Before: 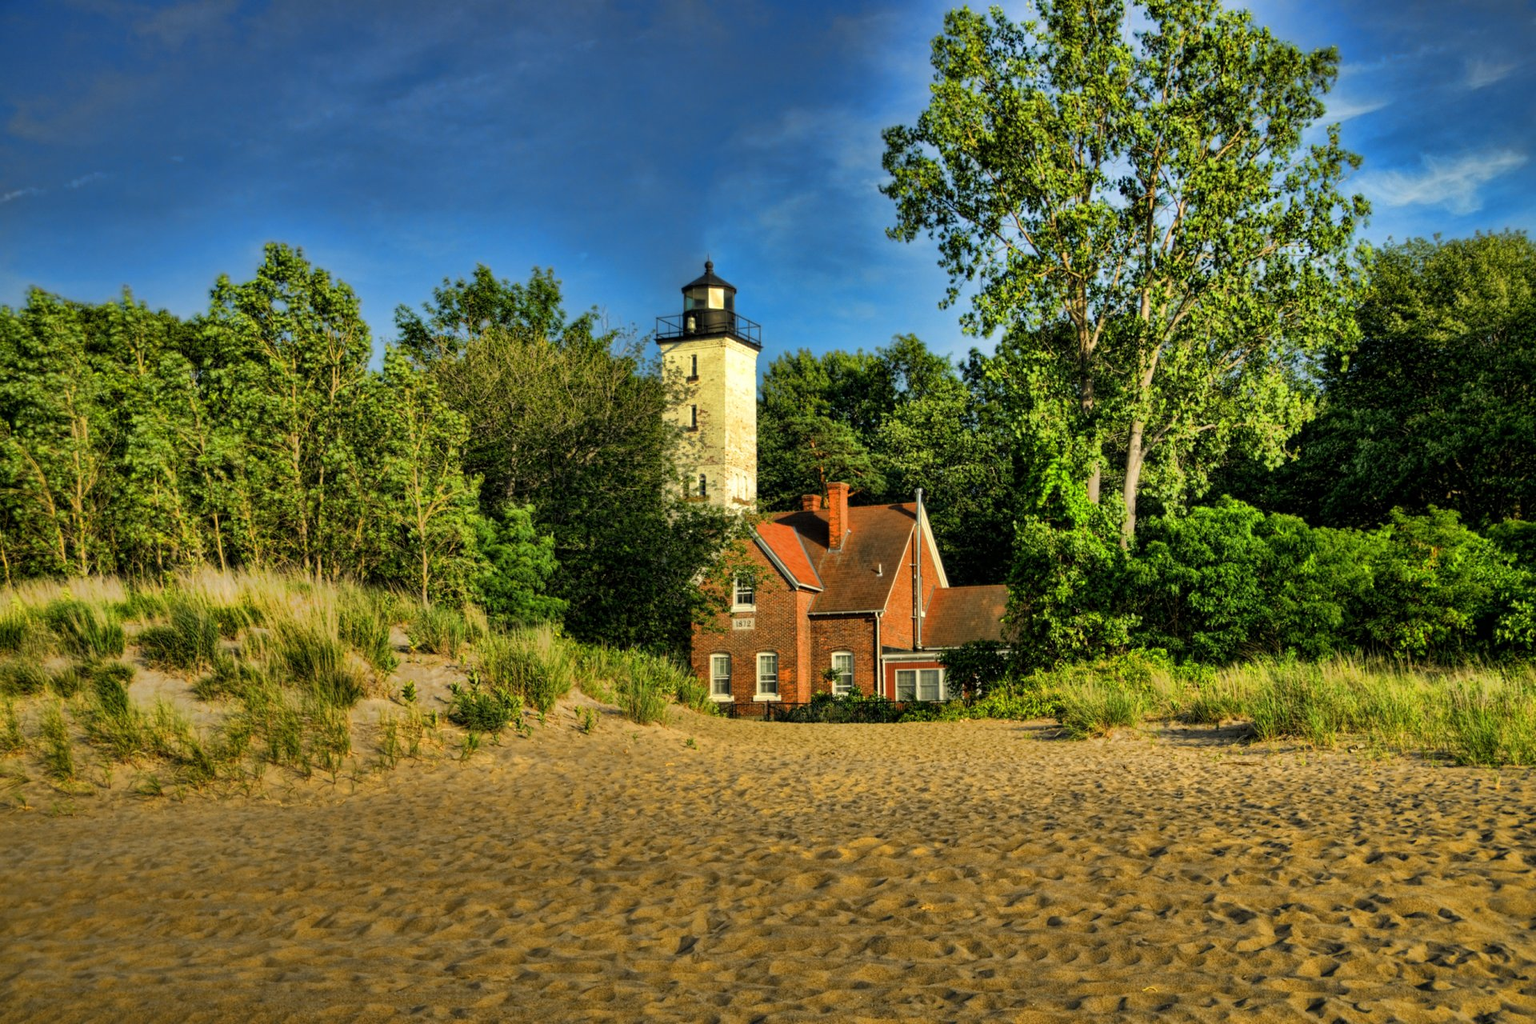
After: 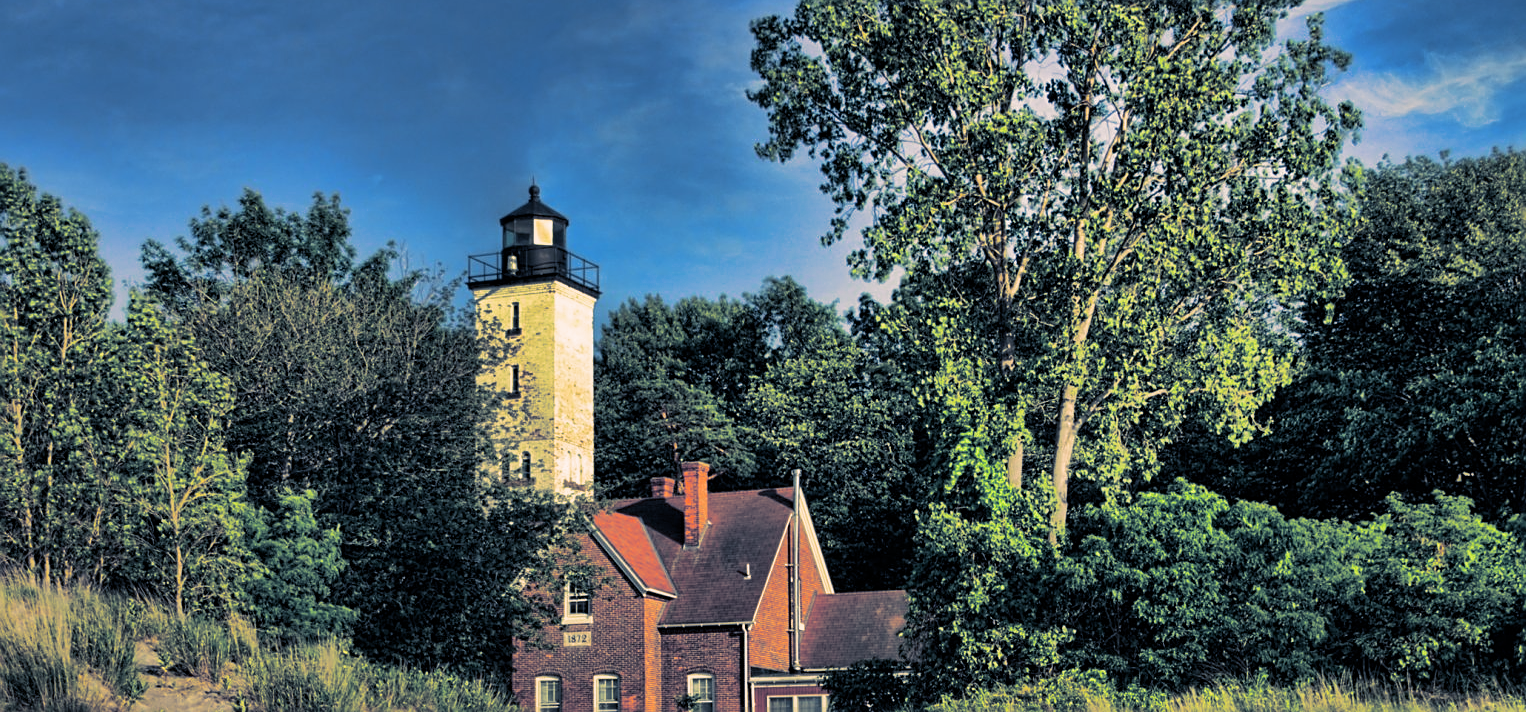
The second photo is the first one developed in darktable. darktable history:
crop: left 18.38%, top 11.092%, right 2.134%, bottom 33.217%
split-toning: shadows › hue 226.8°, shadows › saturation 0.56, highlights › hue 28.8°, balance -40, compress 0%
sharpen: on, module defaults
shadows and highlights: low approximation 0.01, soften with gaussian
